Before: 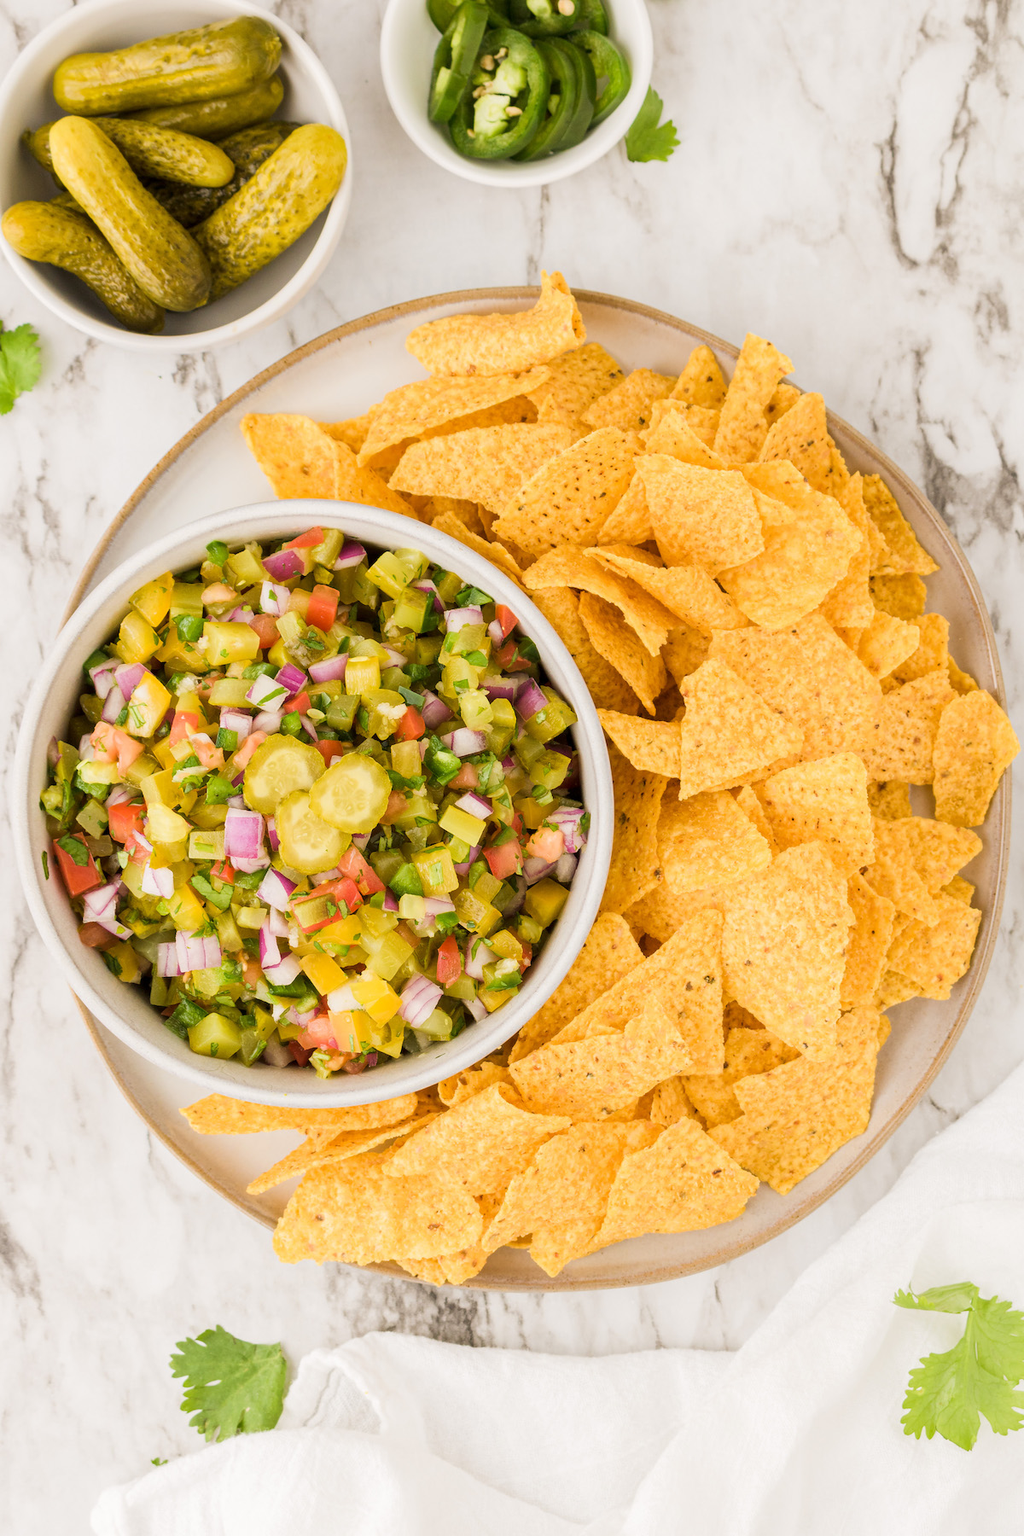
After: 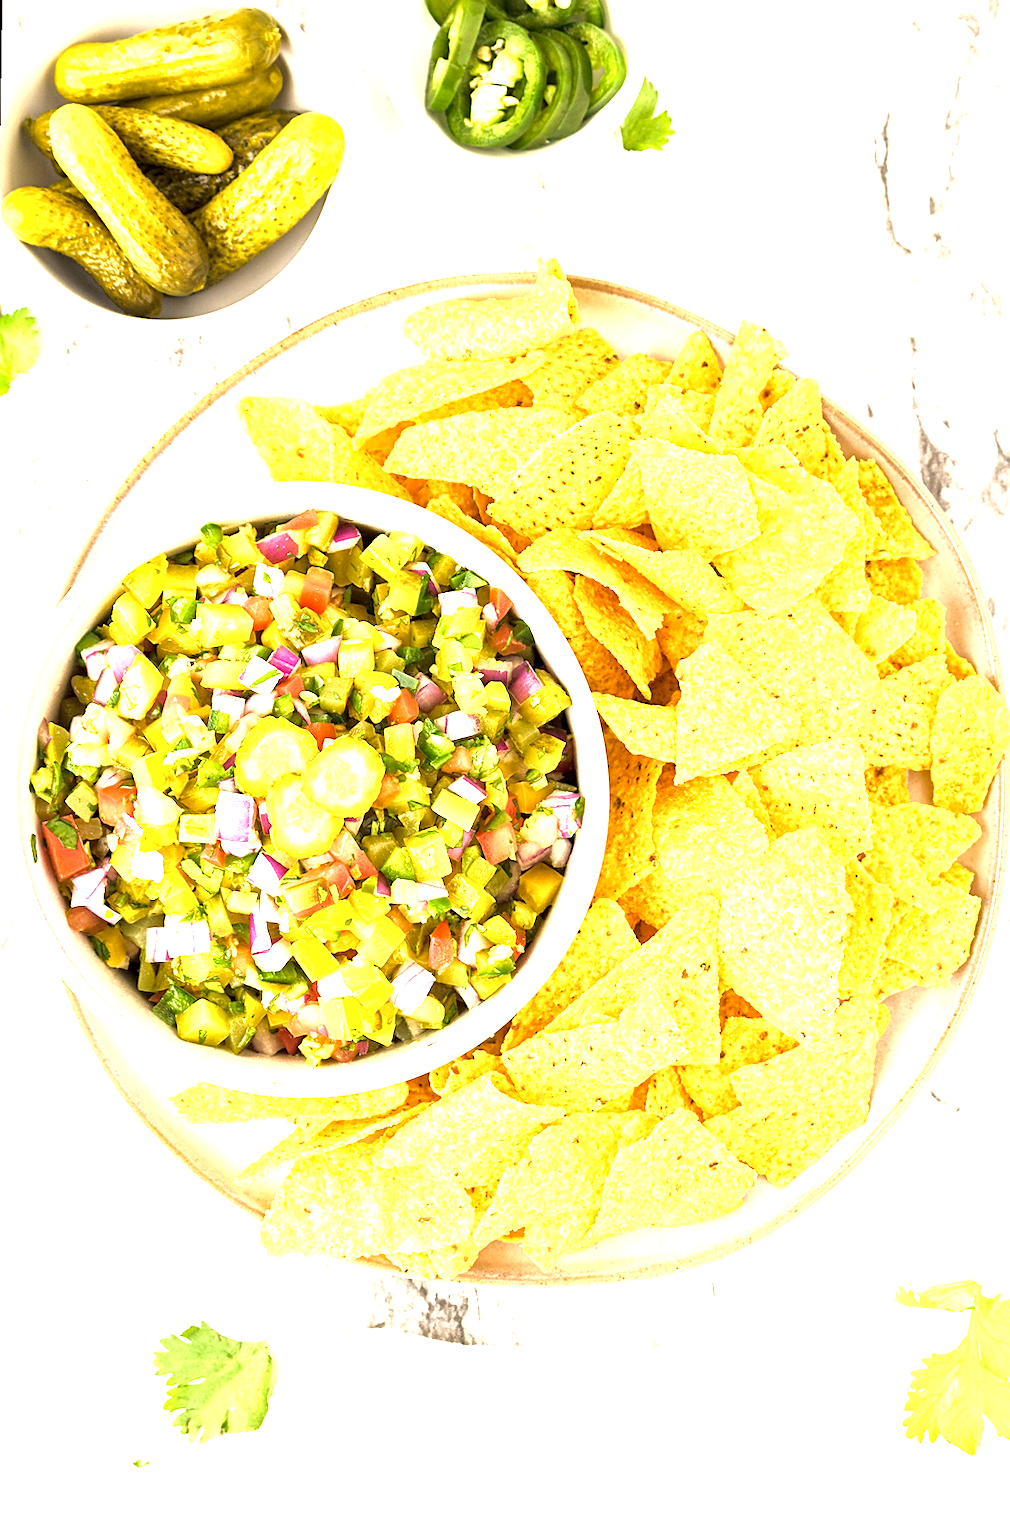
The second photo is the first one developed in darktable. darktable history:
exposure: black level correction 0, exposure 1.45 EV, compensate exposure bias true, compensate highlight preservation false
sharpen: on, module defaults
local contrast: mode bilateral grid, contrast 20, coarseness 50, detail 150%, midtone range 0.2
rotate and perspective: rotation 0.226°, lens shift (vertical) -0.042, crop left 0.023, crop right 0.982, crop top 0.006, crop bottom 0.994
